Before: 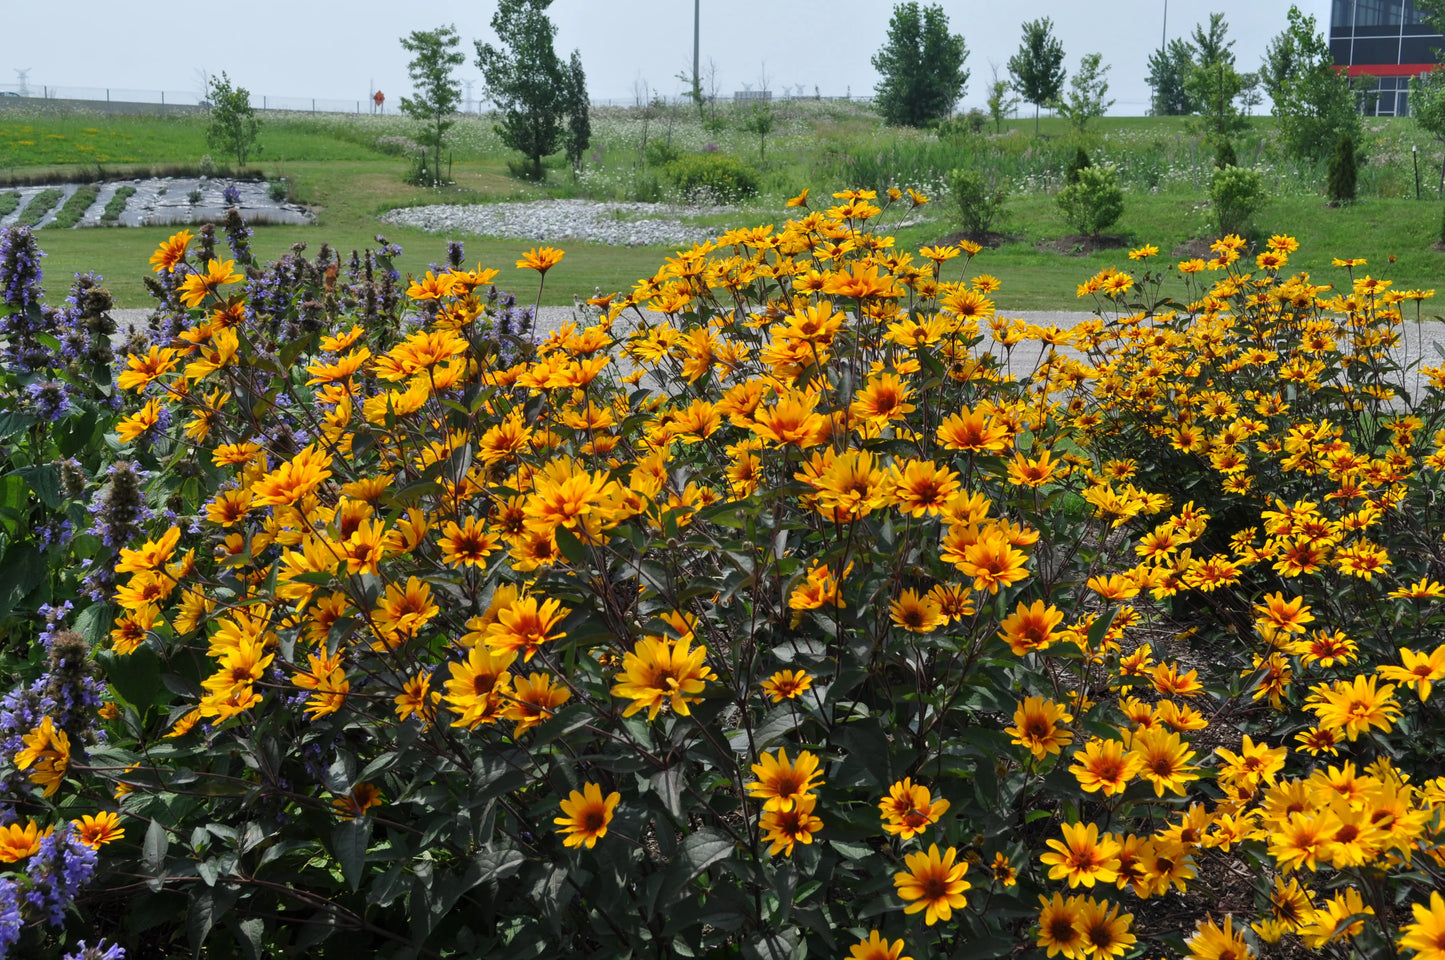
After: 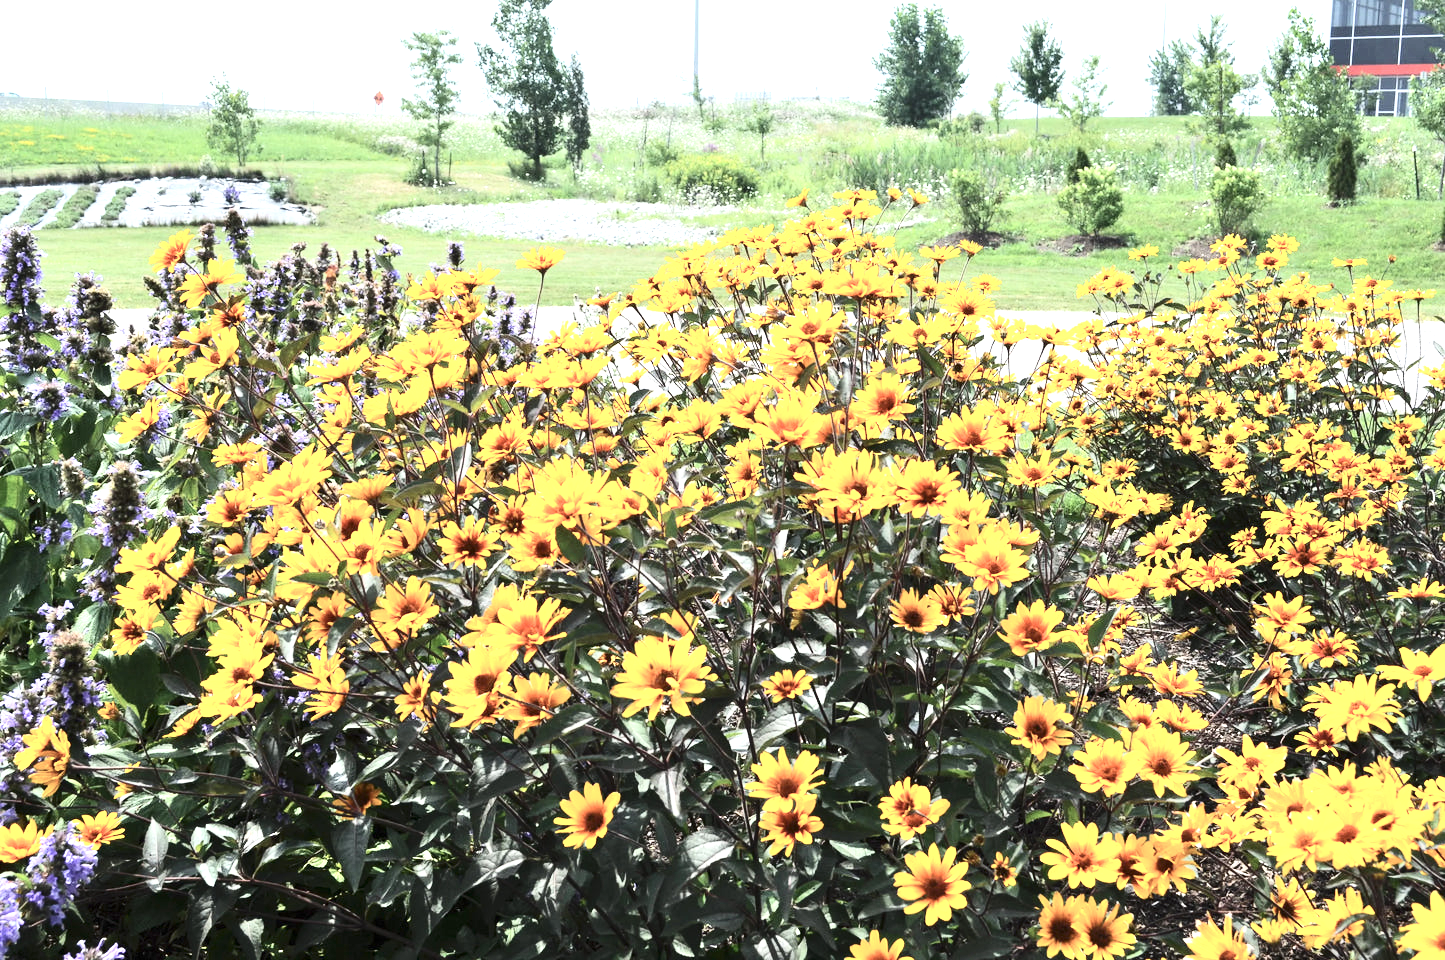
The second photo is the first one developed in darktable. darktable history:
contrast brightness saturation: contrast 0.25, saturation -0.31
exposure: black level correction 0, exposure 1.9 EV, compensate highlight preservation false
